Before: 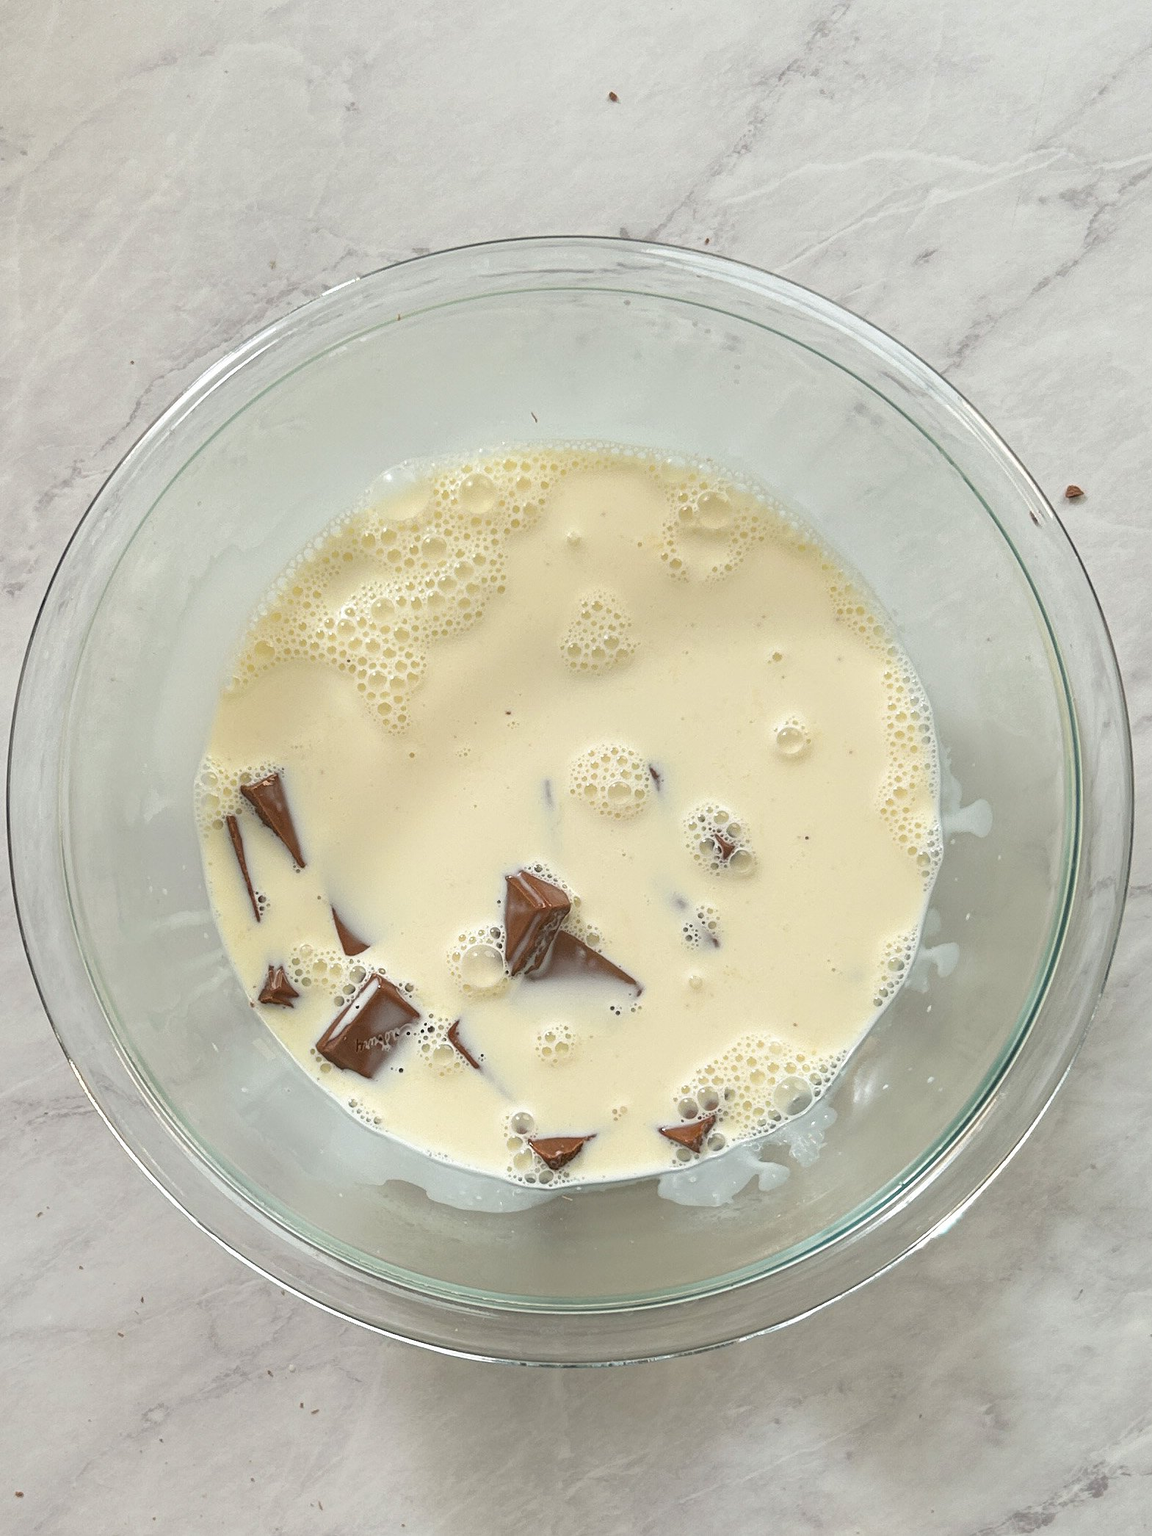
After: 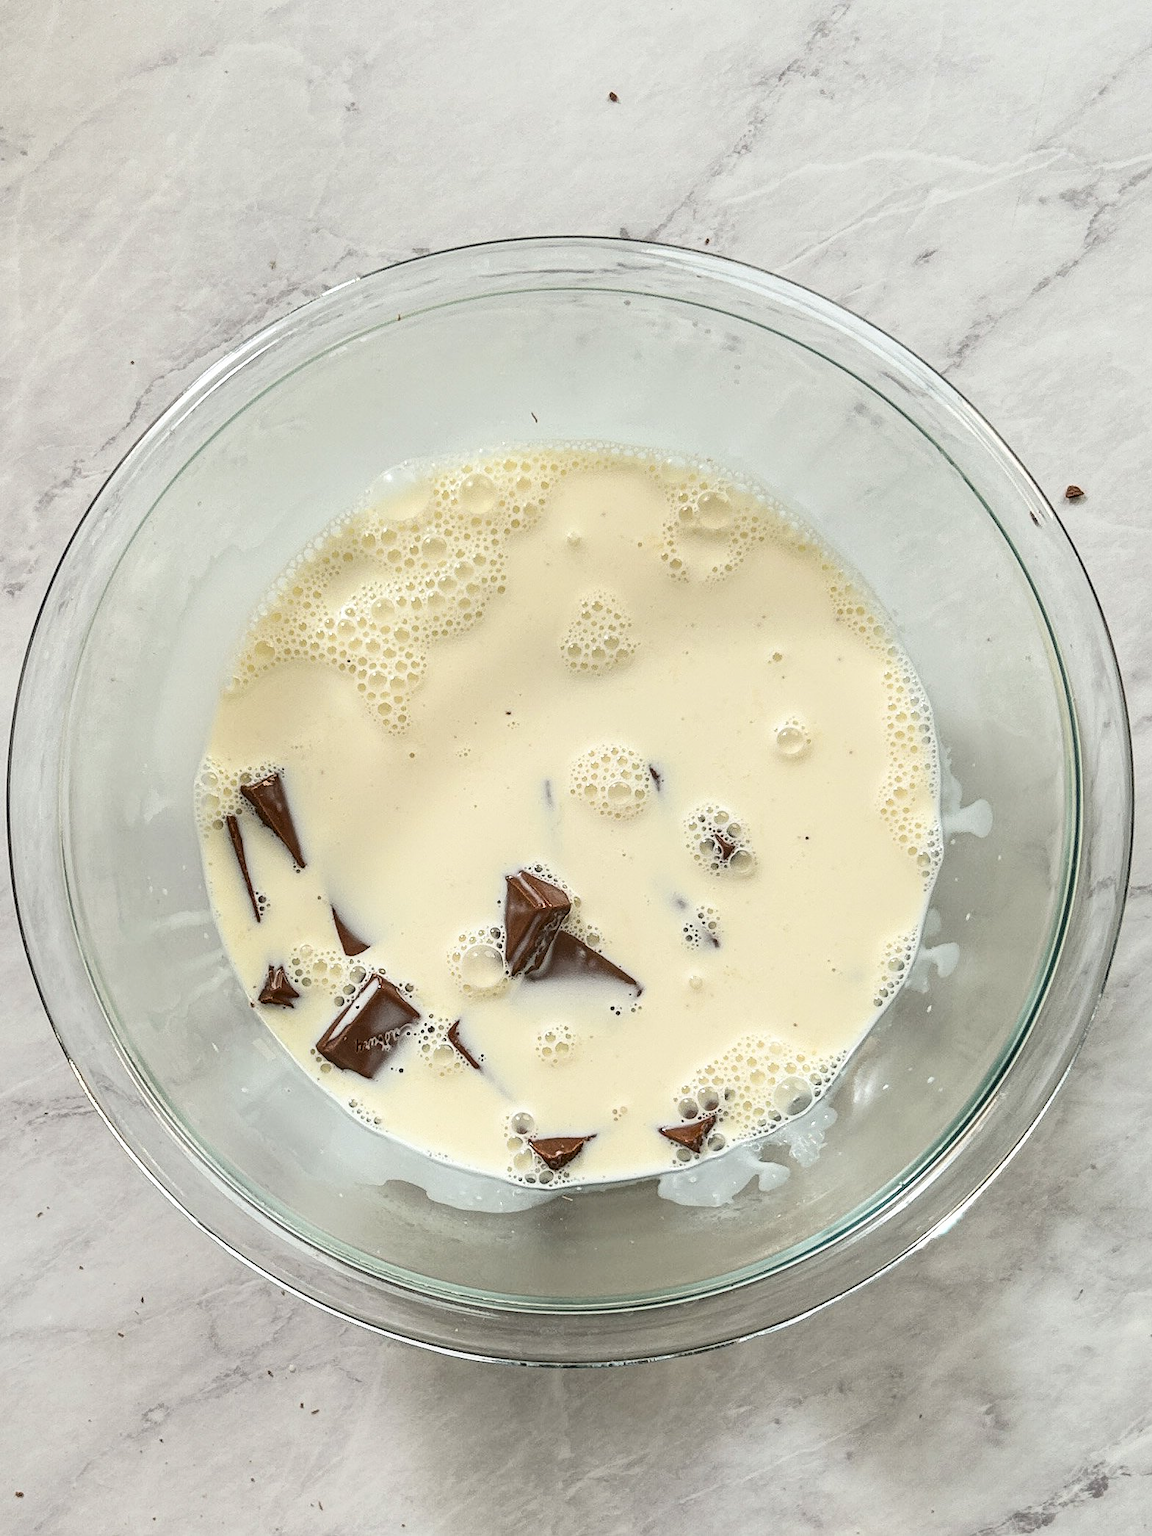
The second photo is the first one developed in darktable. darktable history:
local contrast: on, module defaults
sharpen: radius 1.532, amount 0.364, threshold 1.229
exposure: exposure -0.238 EV, compensate highlight preservation false
contrast brightness saturation: contrast 0.278
